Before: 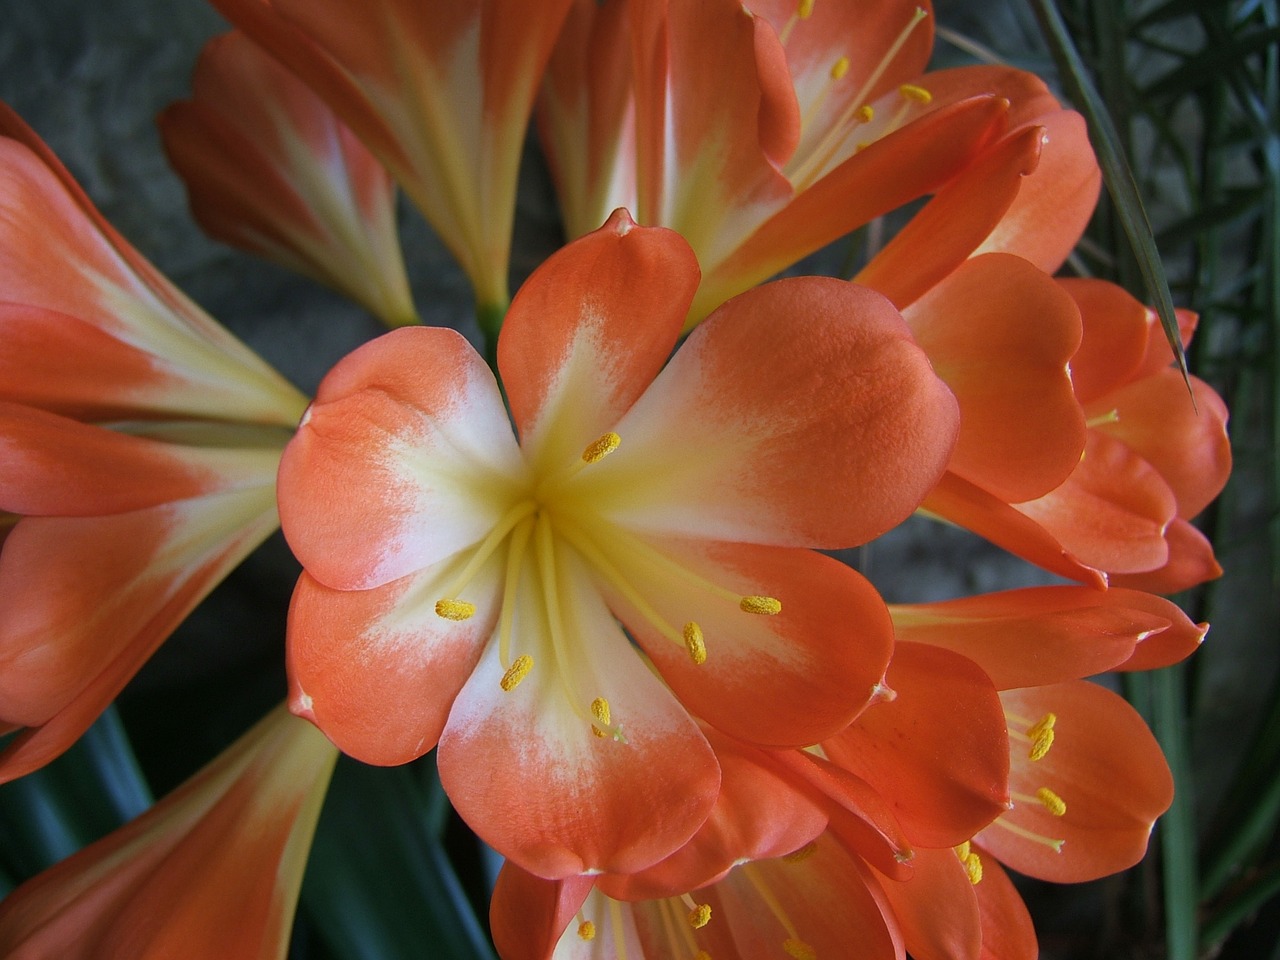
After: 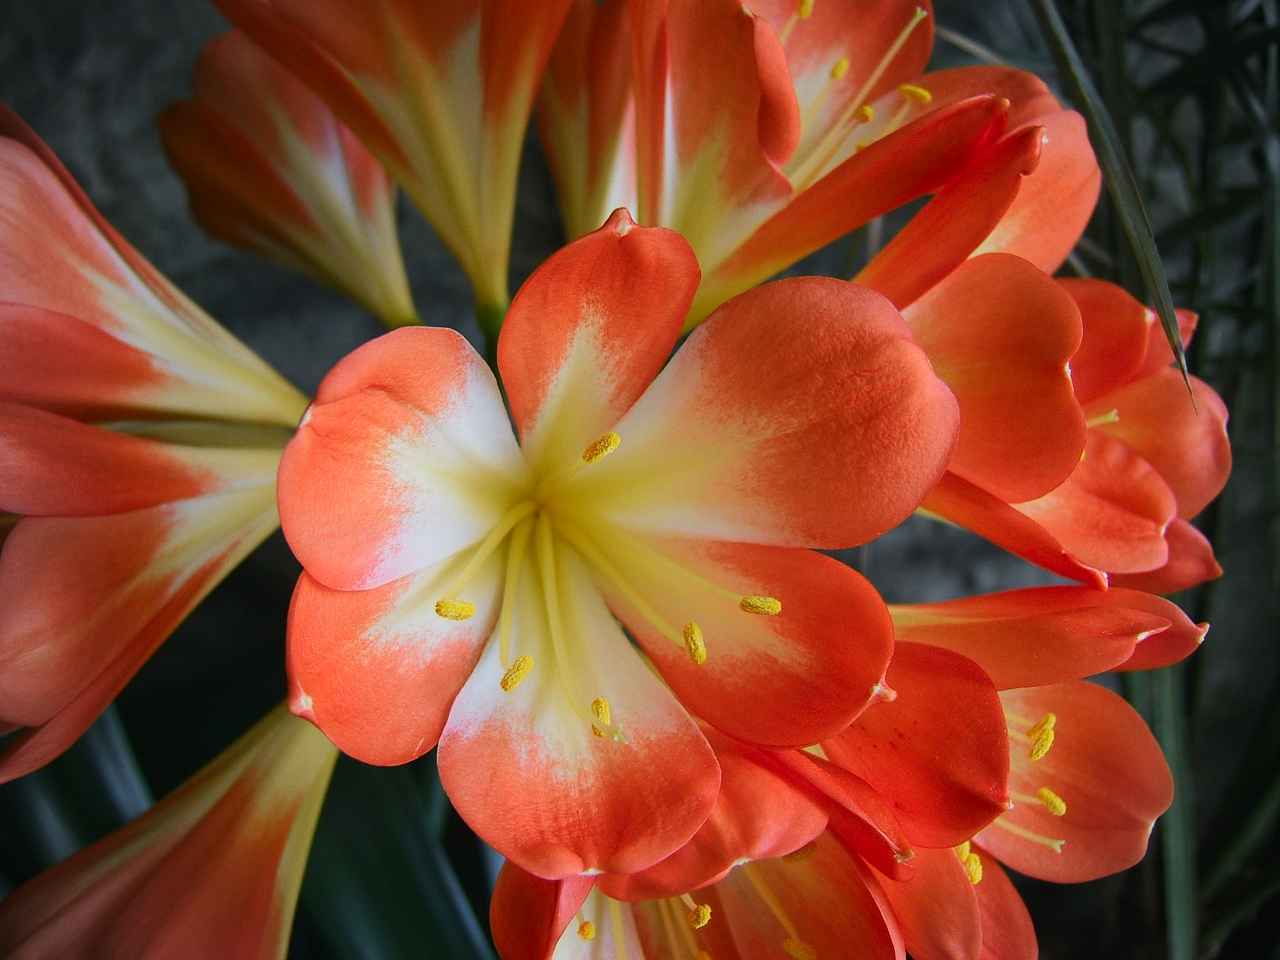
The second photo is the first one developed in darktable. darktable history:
exposure: exposure 0.014 EV, compensate highlight preservation false
tone curve: curves: ch0 [(0, 0.02) (0.063, 0.058) (0.262, 0.243) (0.447, 0.468) (0.544, 0.596) (0.805, 0.823) (1, 0.952)]; ch1 [(0, 0) (0.339, 0.31) (0.417, 0.401) (0.452, 0.455) (0.482, 0.483) (0.502, 0.499) (0.517, 0.506) (0.55, 0.542) (0.588, 0.604) (0.729, 0.782) (1, 1)]; ch2 [(0, 0) (0.346, 0.34) (0.431, 0.45) (0.485, 0.487) (0.5, 0.496) (0.527, 0.526) (0.56, 0.574) (0.613, 0.642) (0.679, 0.703) (1, 1)], color space Lab, independent channels, preserve colors none
vignetting: on, module defaults
